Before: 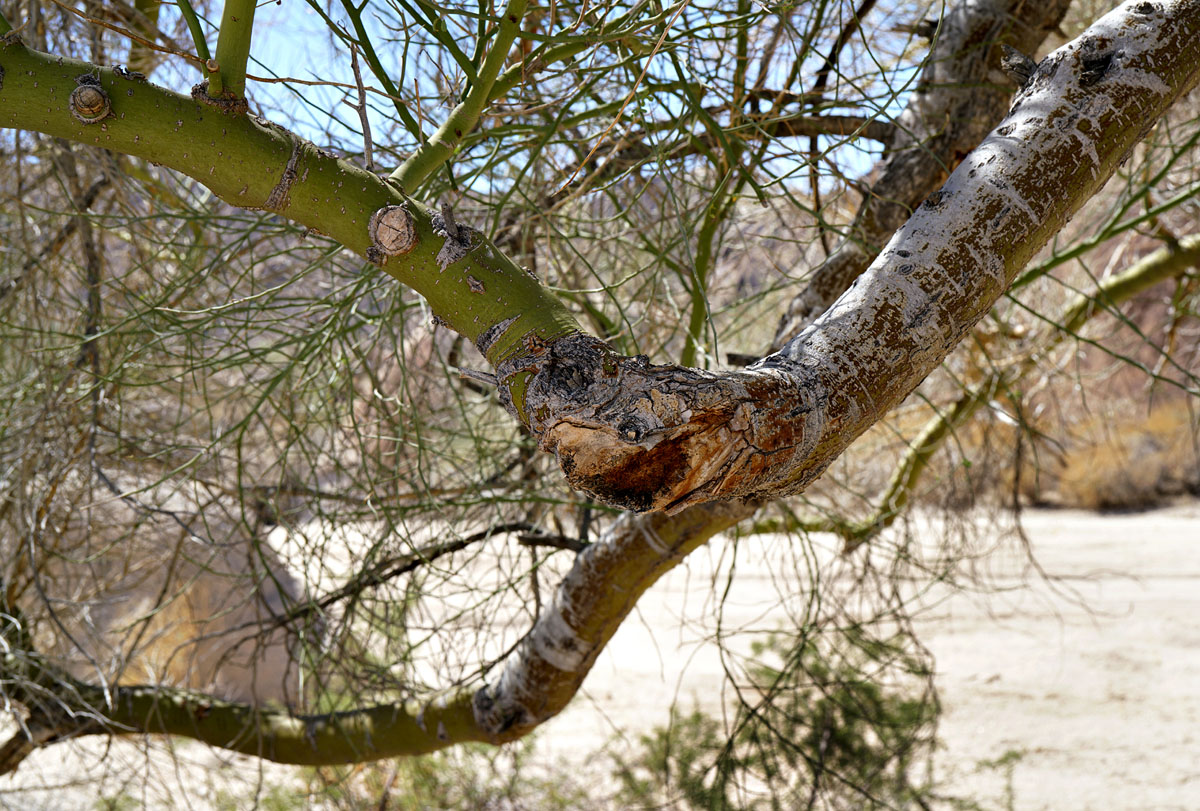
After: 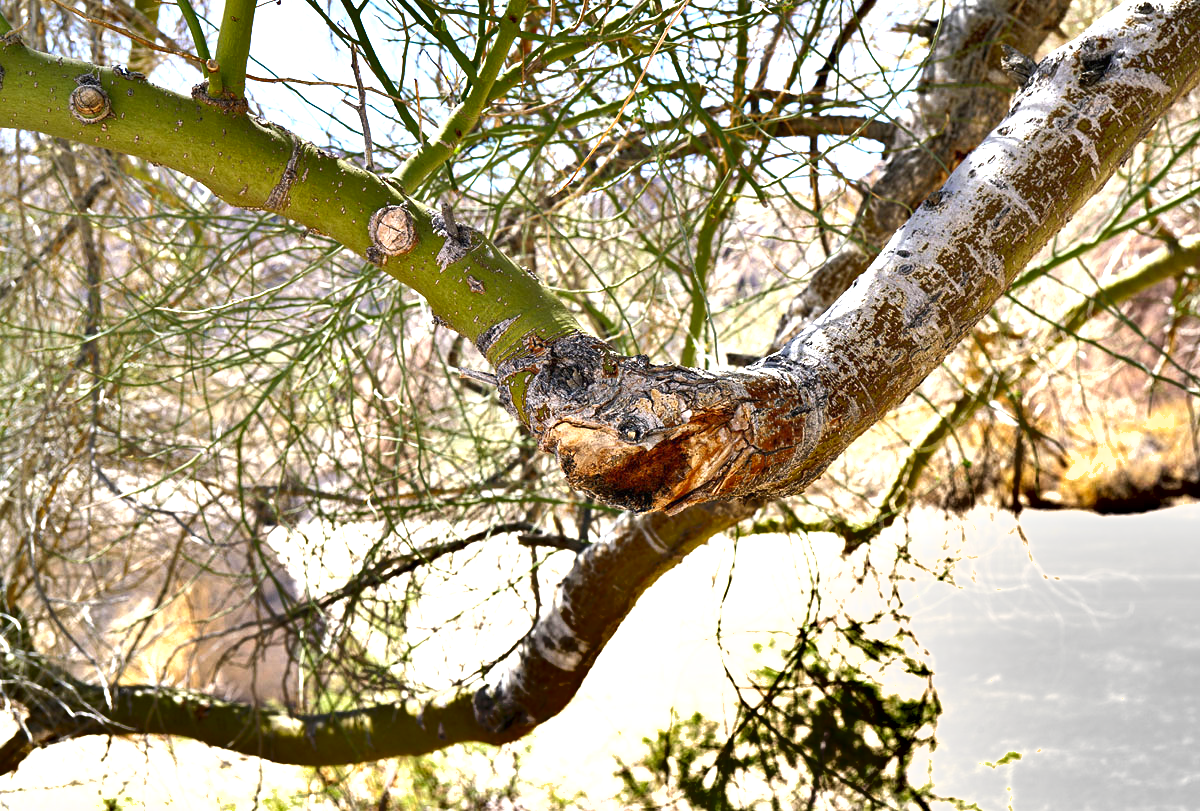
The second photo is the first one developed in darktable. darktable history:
shadows and highlights: soften with gaussian
exposure: black level correction 0, exposure 1.463 EV, compensate exposure bias true, compensate highlight preservation false
